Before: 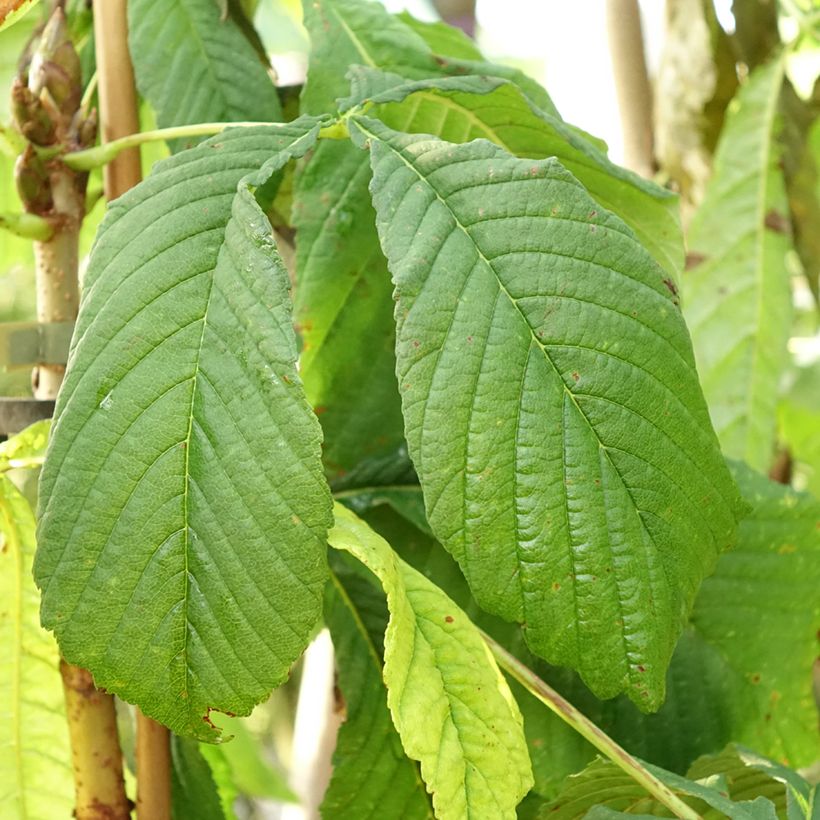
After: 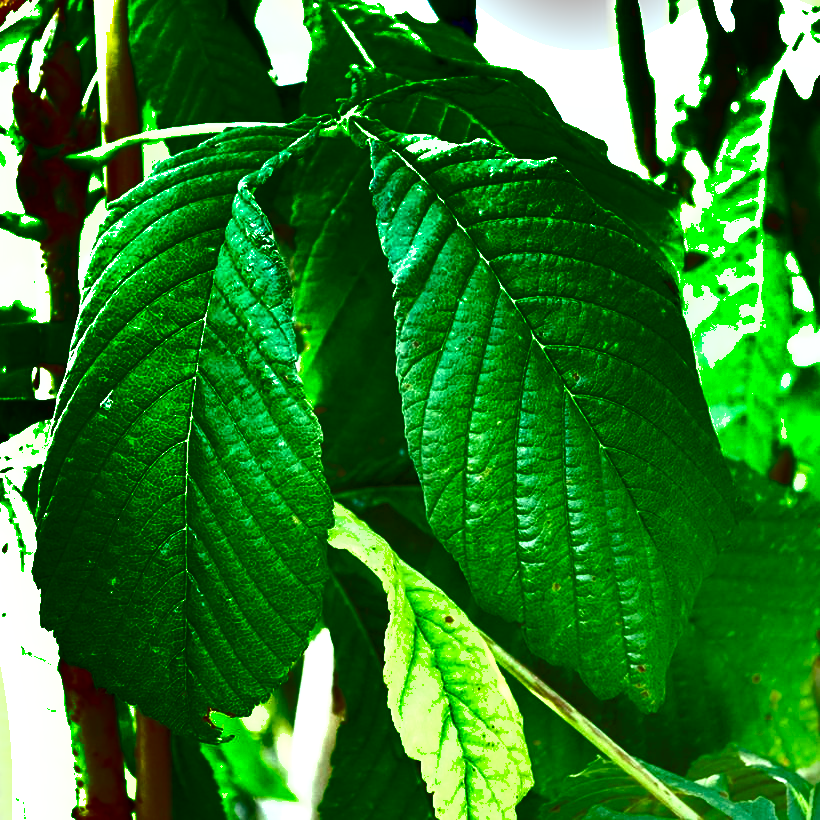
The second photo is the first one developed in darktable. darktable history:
shadows and highlights: radius 123.98, shadows 100, white point adjustment -3, highlights -100, highlights color adjustment 89.84%, soften with gaussian
color balance rgb: shadows lift › luminance -7.7%, shadows lift › chroma 2.13%, shadows lift › hue 200.79°, power › luminance -7.77%, power › chroma 2.27%, power › hue 220.69°, highlights gain › luminance 15.15%, highlights gain › chroma 4%, highlights gain › hue 209.35°, global offset › luminance -0.21%, global offset › chroma 0.27%, perceptual saturation grading › global saturation 24.42%, perceptual saturation grading › highlights -24.42%, perceptual saturation grading › mid-tones 24.42%, perceptual saturation grading › shadows 40%, perceptual brilliance grading › global brilliance -5%, perceptual brilliance grading › highlights 24.42%, perceptual brilliance grading › mid-tones 7%, perceptual brilliance grading › shadows -5%
